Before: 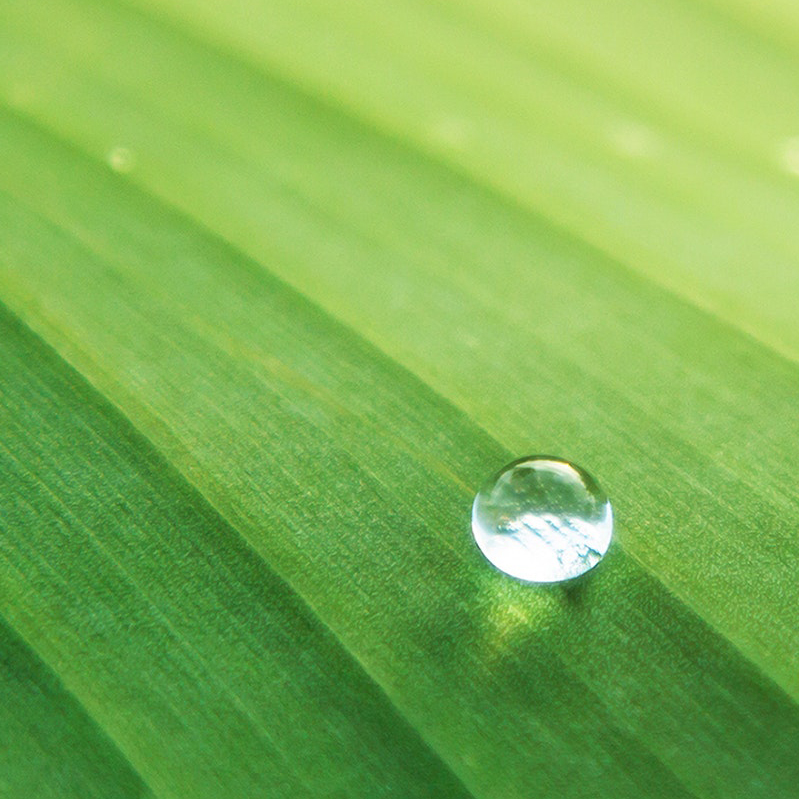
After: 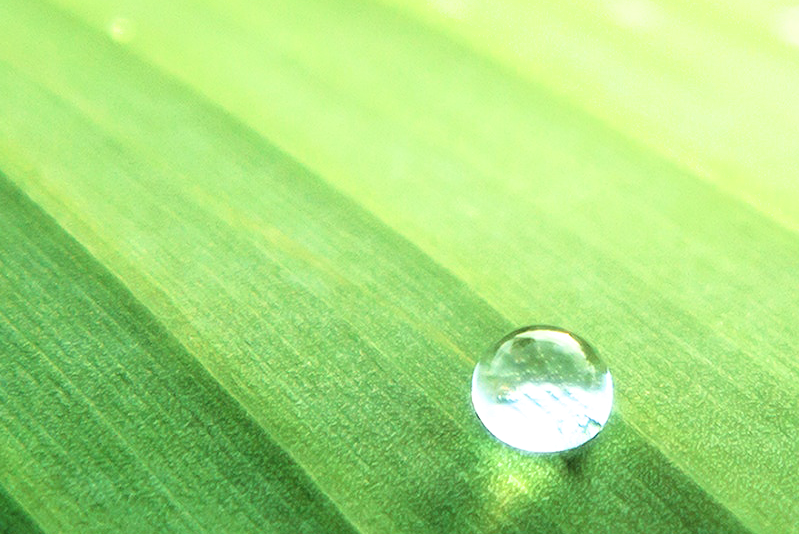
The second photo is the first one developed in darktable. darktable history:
filmic rgb: black relative exposure -8.72 EV, white relative exposure 2.73 EV, threshold 3.02 EV, target black luminance 0%, hardness 6.27, latitude 77.19%, contrast 1.329, shadows ↔ highlights balance -0.296%, enable highlight reconstruction true
tone equalizer: -8 EV -0.441 EV, -7 EV -0.393 EV, -6 EV -0.31 EV, -5 EV -0.243 EV, -3 EV 0.201 EV, -2 EV 0.355 EV, -1 EV 0.398 EV, +0 EV 0.391 EV
crop: top 16.353%, bottom 16.748%
shadows and highlights: shadows -69.24, highlights 33.9, soften with gaussian
exposure: compensate highlight preservation false
sharpen: amount 0.213
